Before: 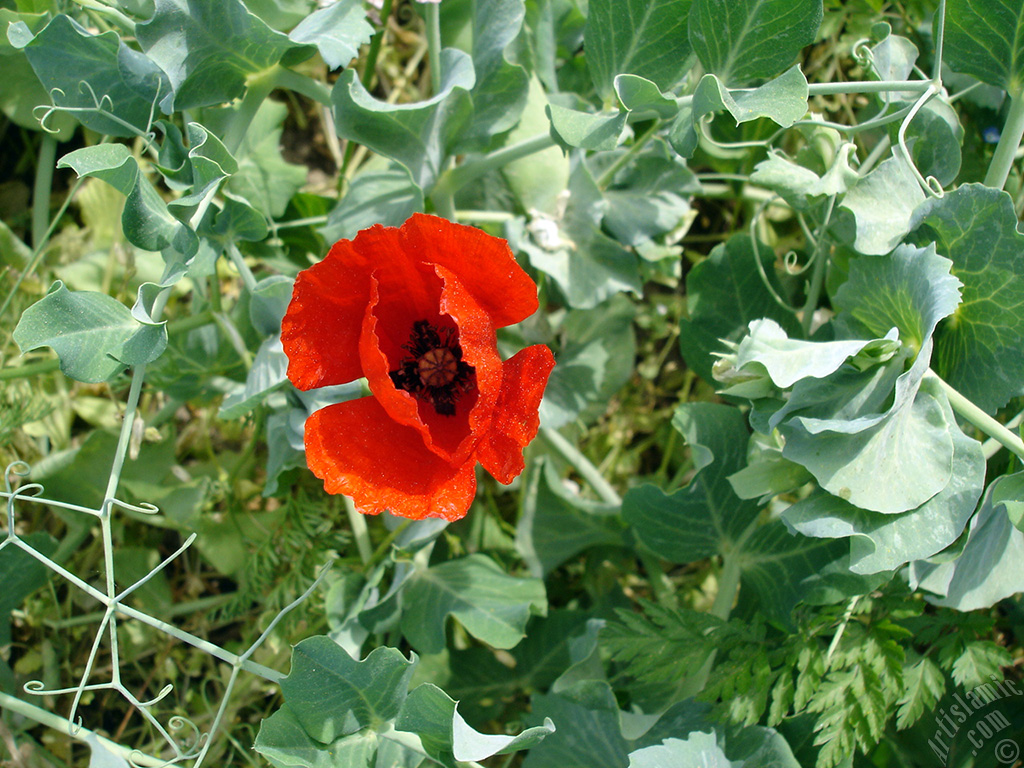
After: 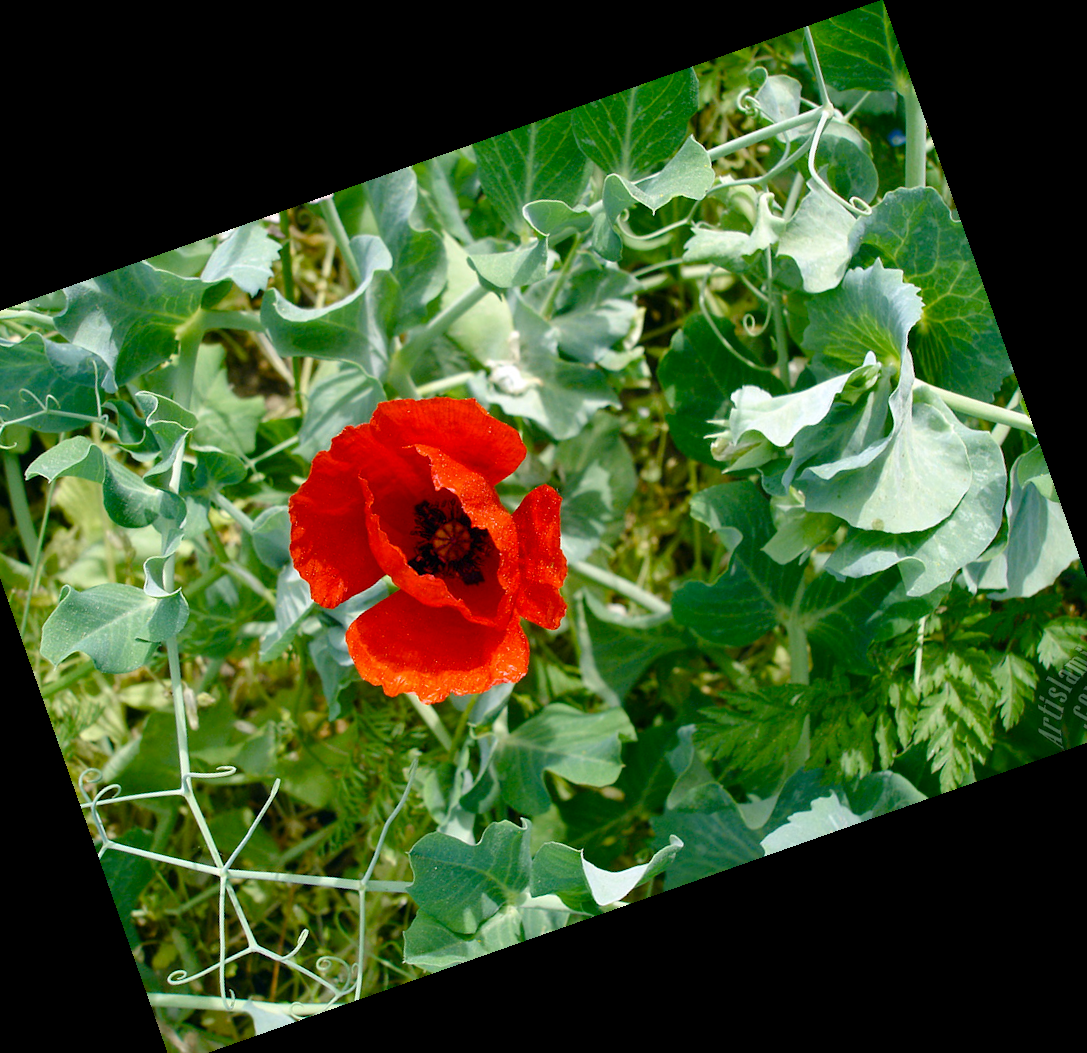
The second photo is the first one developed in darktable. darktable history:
color balance rgb: perceptual saturation grading › global saturation 20%, perceptual saturation grading › highlights -25%, perceptual saturation grading › shadows 50%
crop and rotate: angle 19.43°, left 6.812%, right 4.125%, bottom 1.087%
